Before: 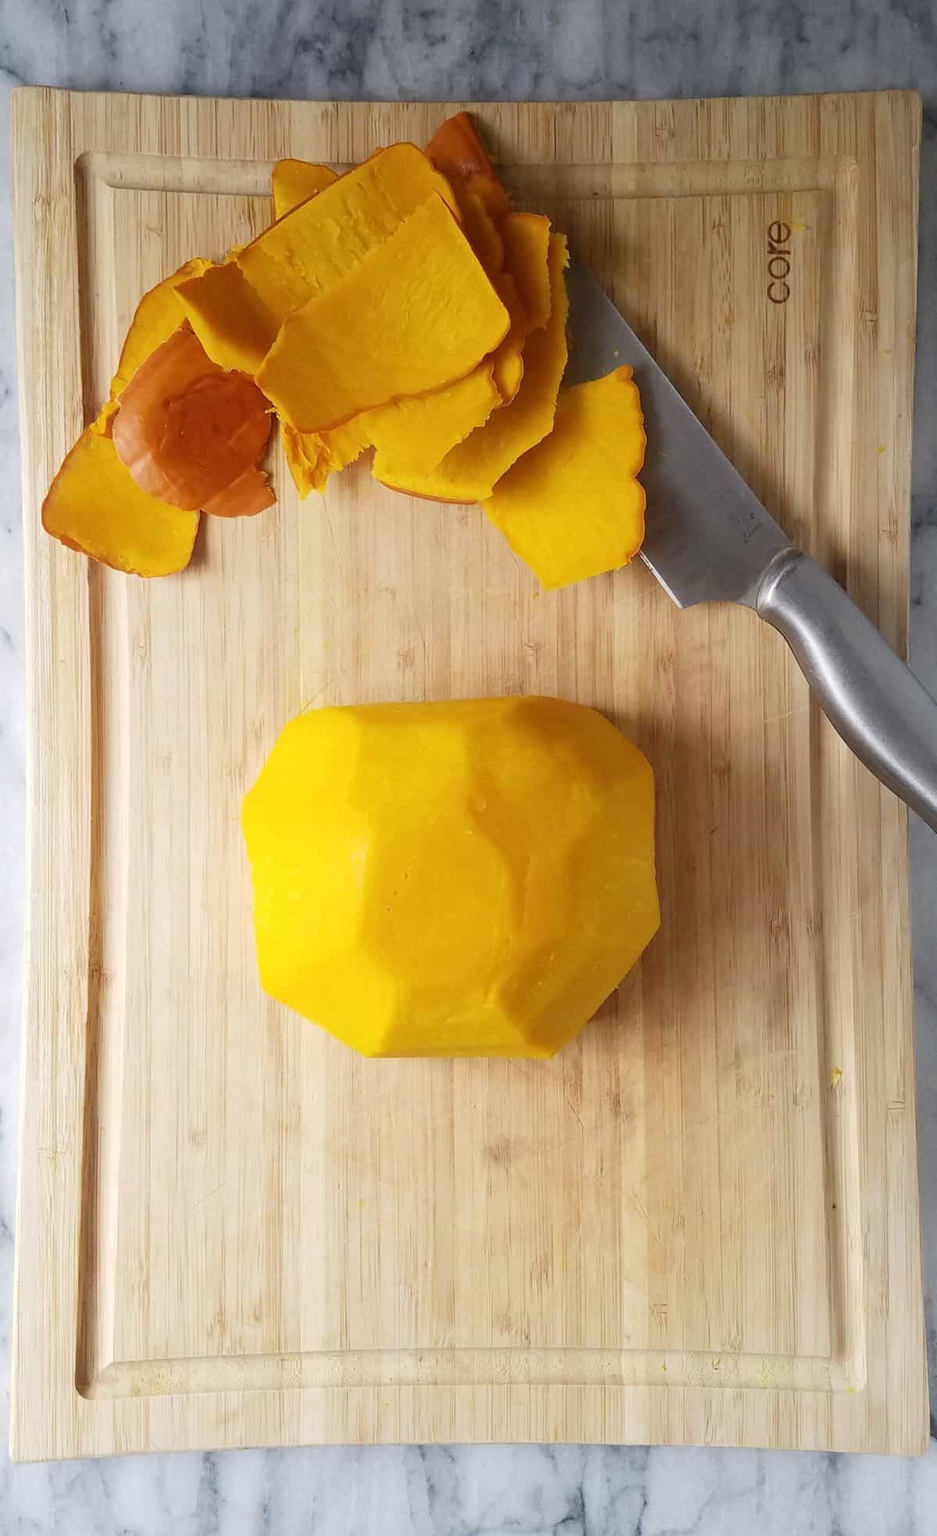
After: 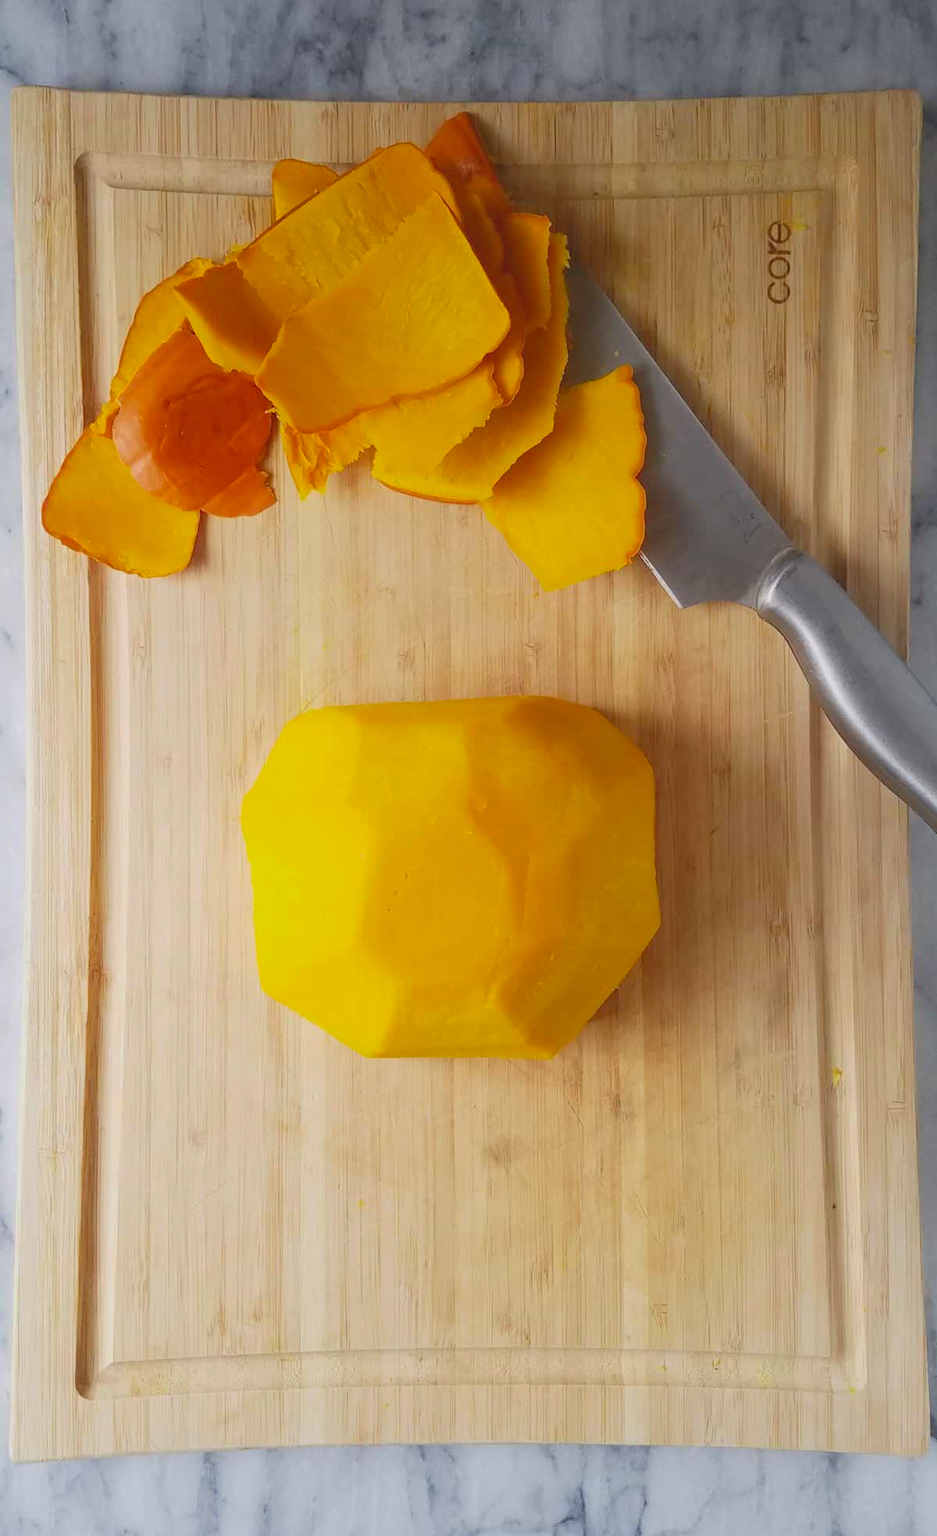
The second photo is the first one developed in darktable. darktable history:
tone equalizer: on, module defaults
contrast brightness saturation: contrast -0.21, saturation 0.188
